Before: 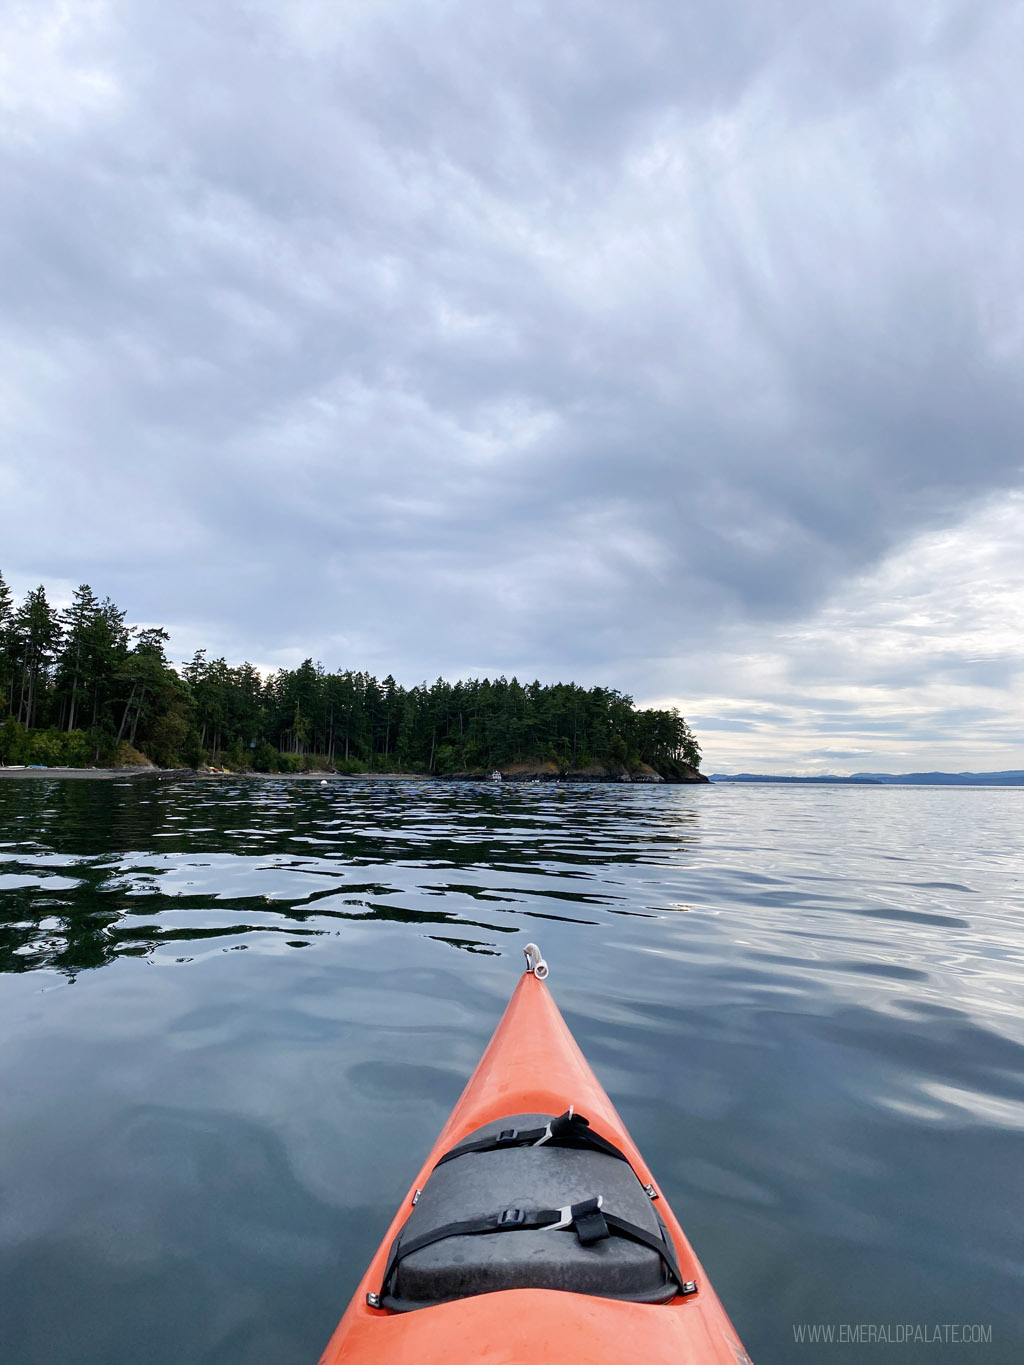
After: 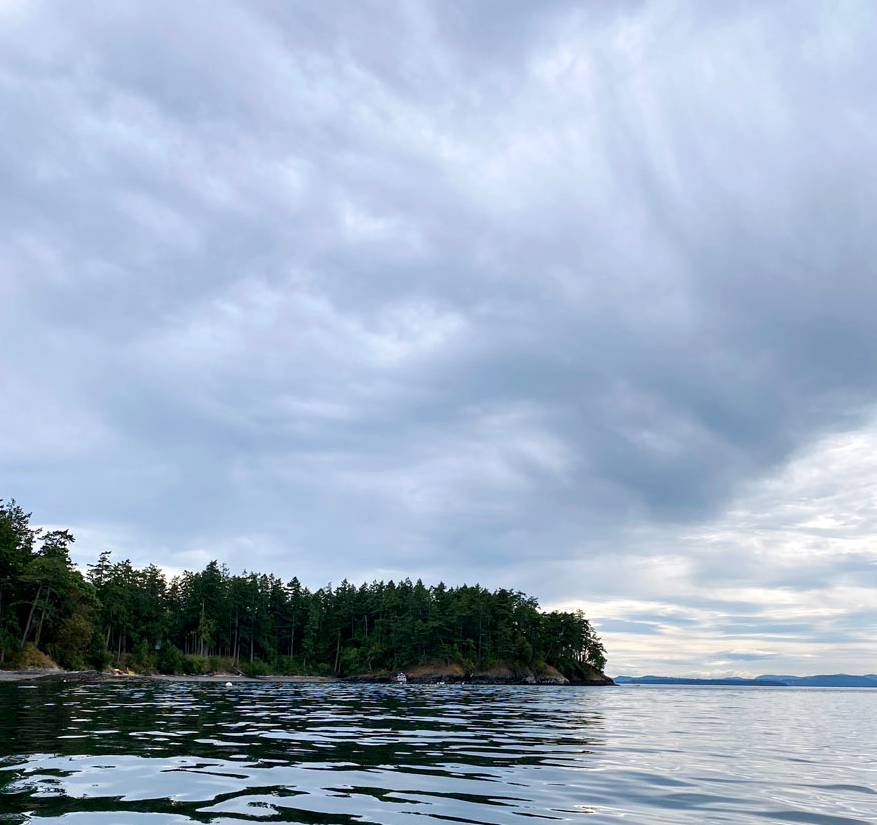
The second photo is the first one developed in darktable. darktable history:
crop and rotate: left 9.345%, top 7.22%, right 4.982%, bottom 32.331%
local contrast: highlights 100%, shadows 100%, detail 120%, midtone range 0.2
